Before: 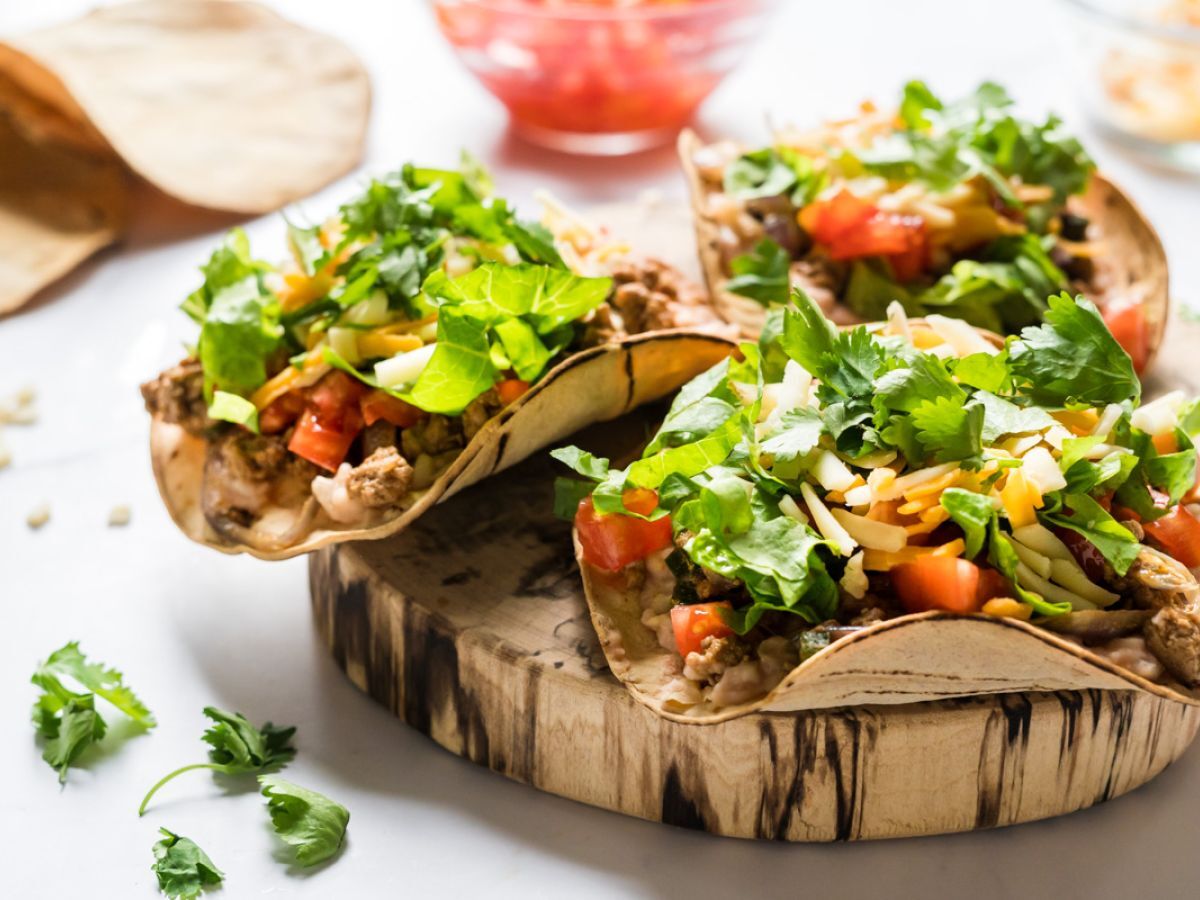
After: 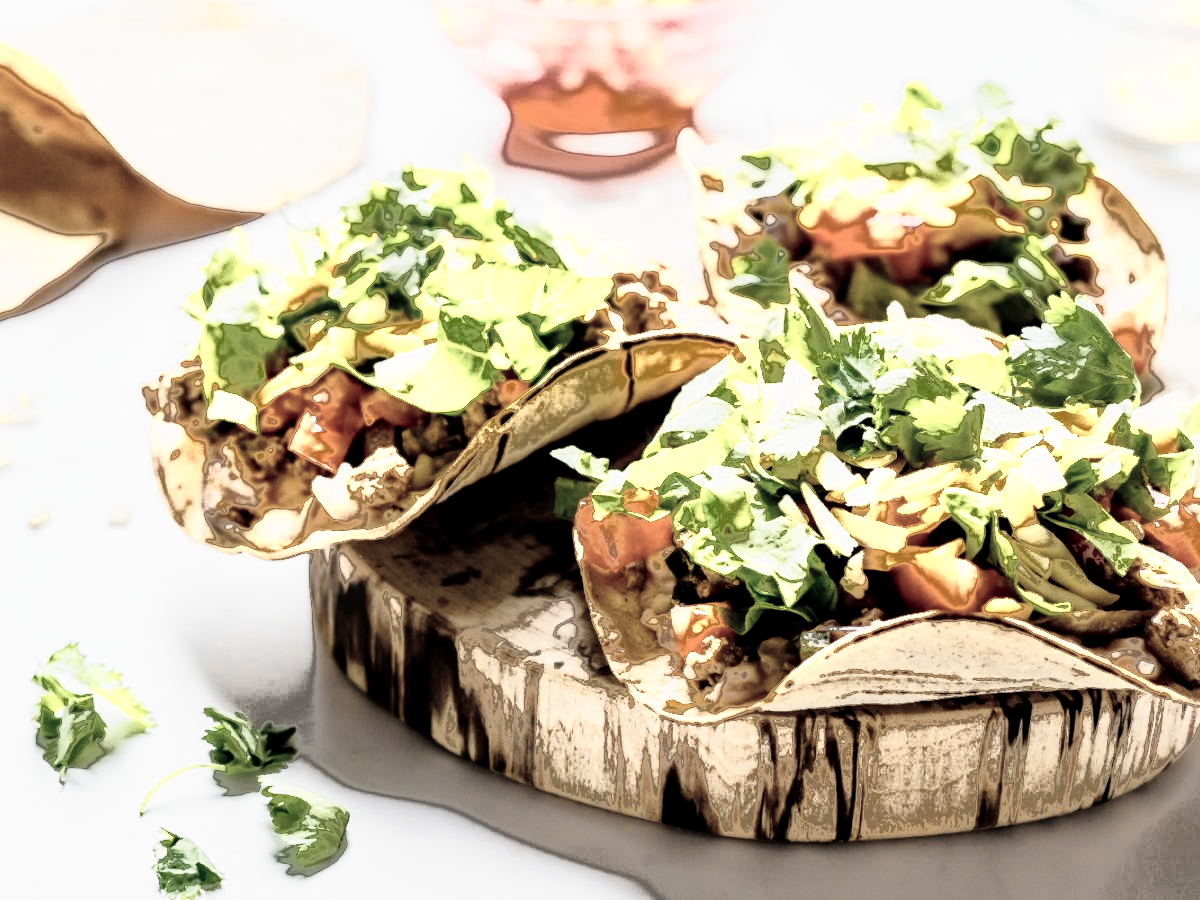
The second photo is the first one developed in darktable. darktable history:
color zones: curves: ch0 [(0, 0.6) (0.129, 0.585) (0.193, 0.596) (0.429, 0.5) (0.571, 0.5) (0.714, 0.5) (0.857, 0.5) (1, 0.6)]; ch1 [(0, 0.453) (0.112, 0.245) (0.213, 0.252) (0.429, 0.233) (0.571, 0.231) (0.683, 0.242) (0.857, 0.296) (1, 0.453)]
fill light: exposure -0.73 EV, center 0.69, width 2.2
exposure: black level correction 0.011, exposure -0.478 EV, compensate highlight preservation false
base curve: curves: ch0 [(0, 0) (0.012, 0.01) (0.073, 0.168) (0.31, 0.711) (0.645, 0.957) (1, 1)], preserve colors none
